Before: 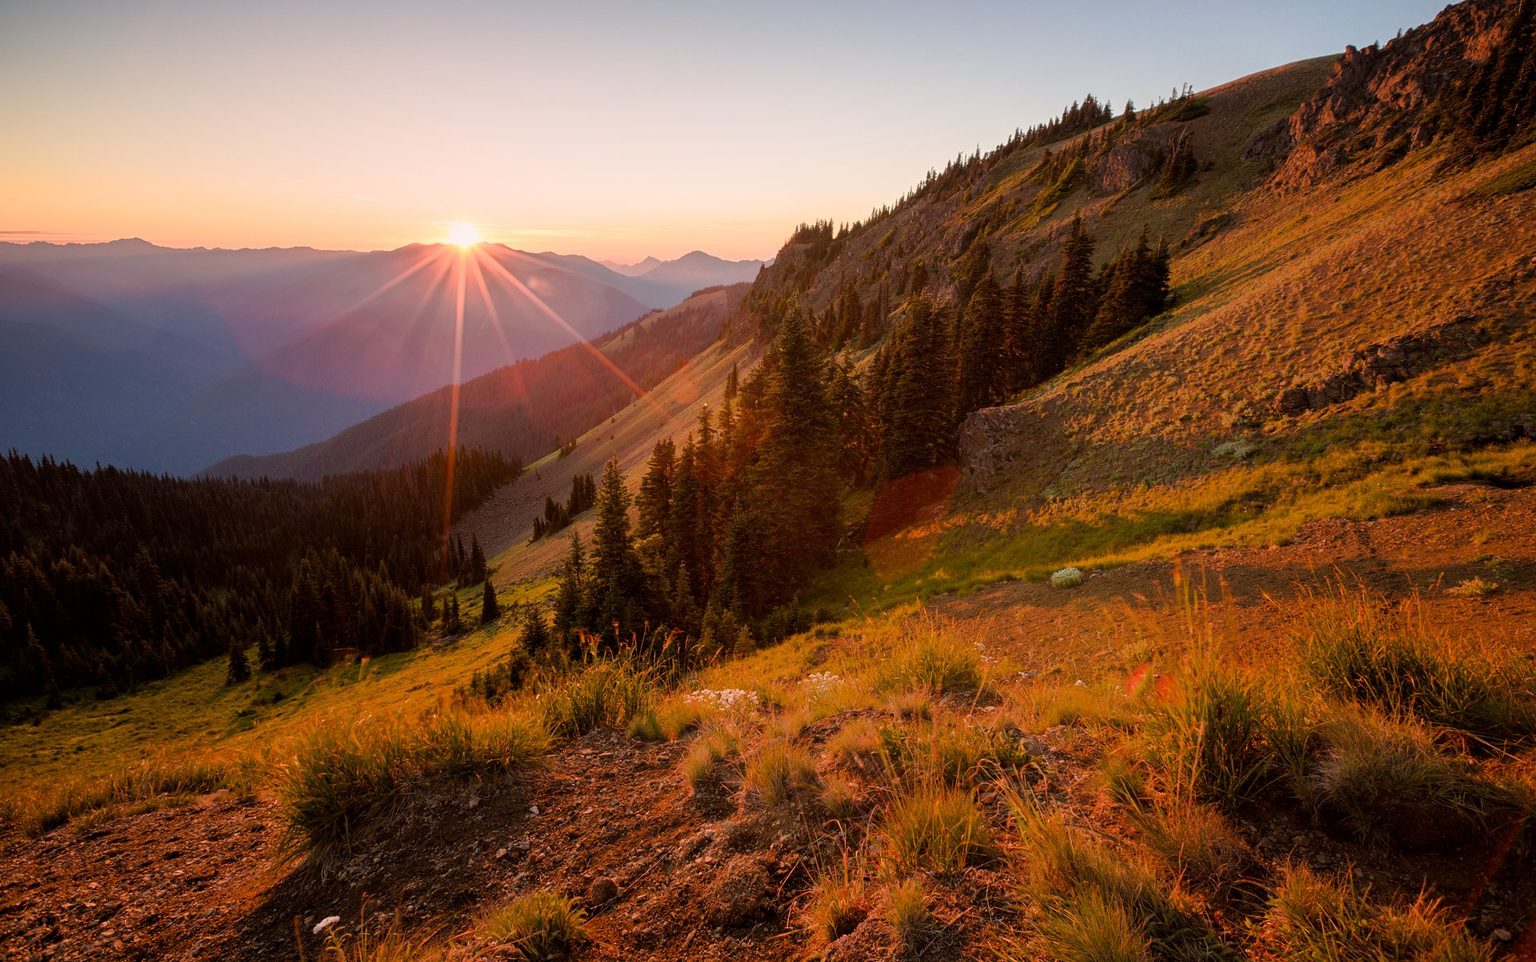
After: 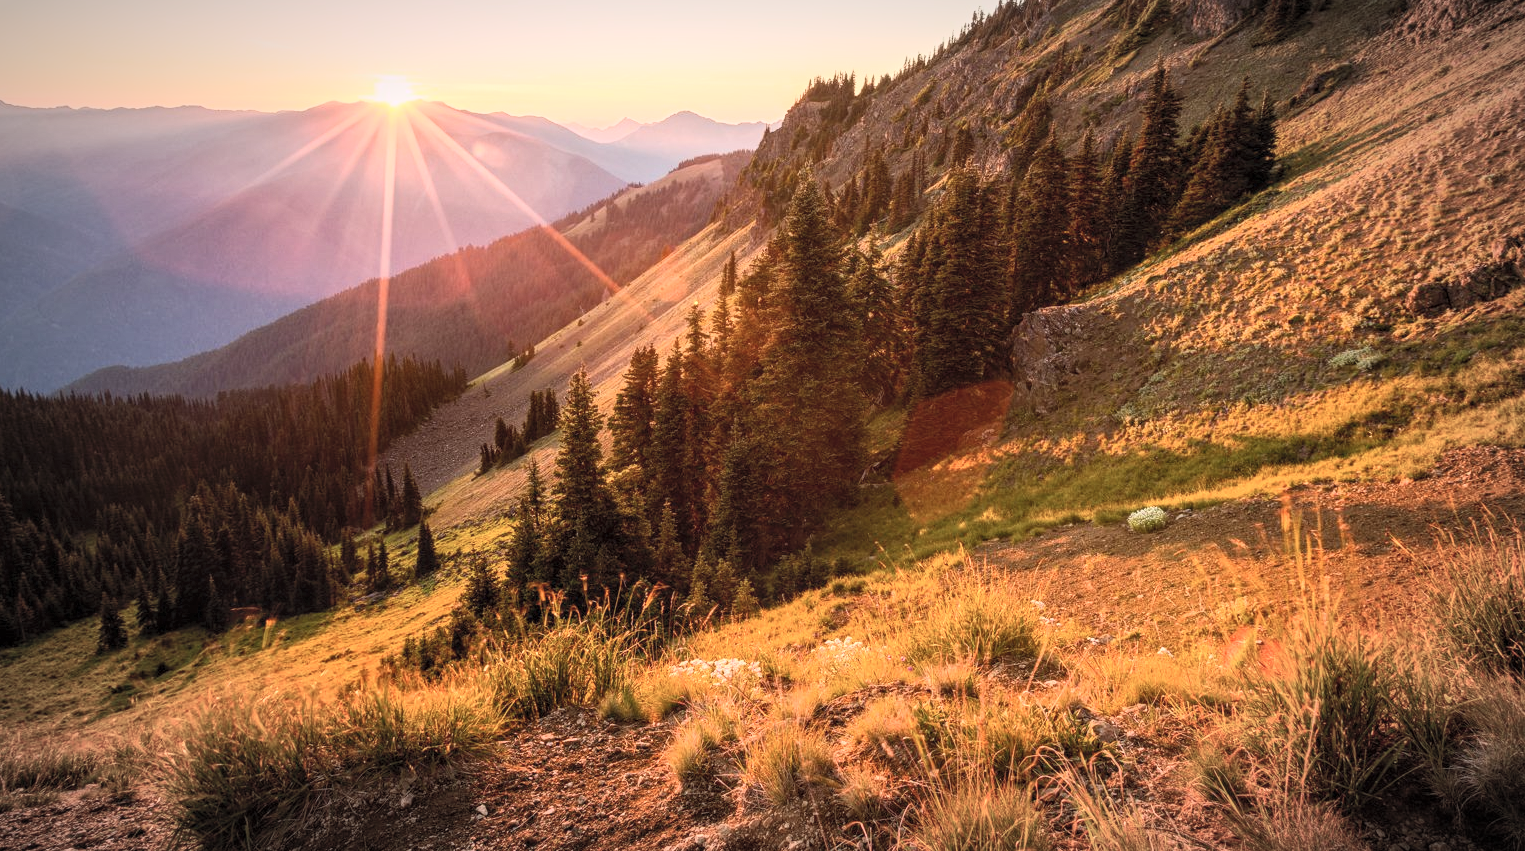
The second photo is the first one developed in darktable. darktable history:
vignetting: fall-off radius 60%, automatic ratio true
local contrast: on, module defaults
crop: left 9.712%, top 16.928%, right 10.845%, bottom 12.332%
contrast brightness saturation: contrast 0.39, brightness 0.53
